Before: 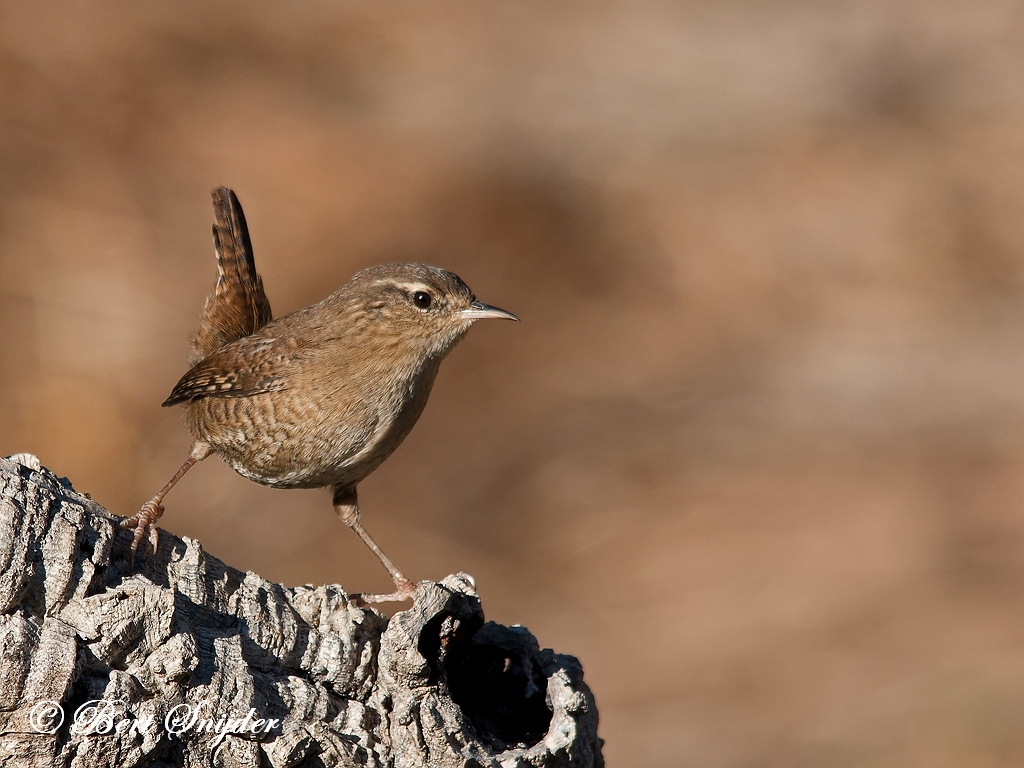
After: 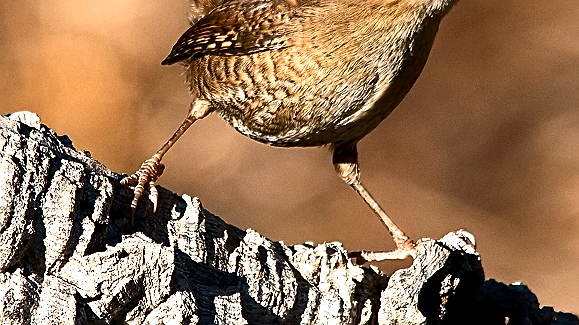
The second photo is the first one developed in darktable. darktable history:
sharpen: on, module defaults
tone equalizer: -8 EV -1.12 EV, -7 EV -0.979 EV, -6 EV -0.893 EV, -5 EV -0.583 EV, -3 EV 0.575 EV, -2 EV 0.892 EV, -1 EV 1.01 EV, +0 EV 1.07 EV, edges refinement/feathering 500, mask exposure compensation -1.57 EV, preserve details no
contrast brightness saturation: contrast 0.156, saturation 0.318
local contrast: highlights 106%, shadows 98%, detail 119%, midtone range 0.2
crop: top 44.656%, right 43.365%, bottom 12.964%
